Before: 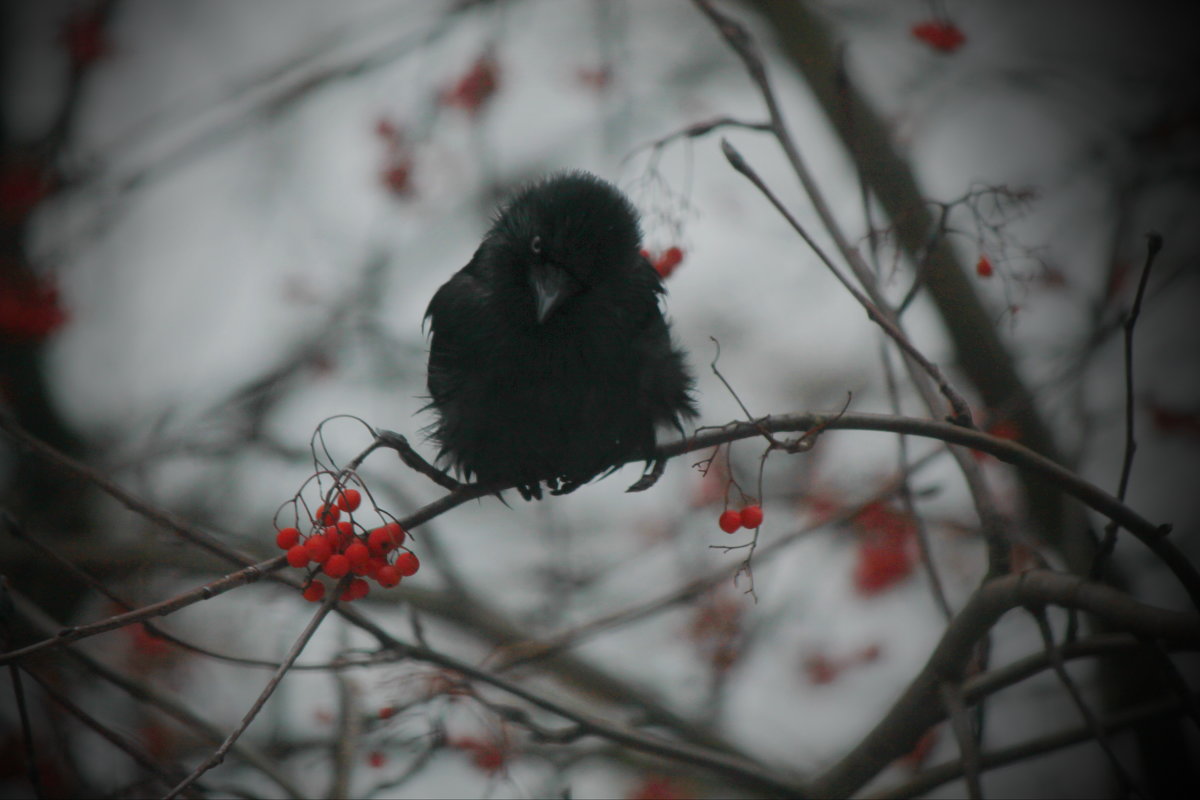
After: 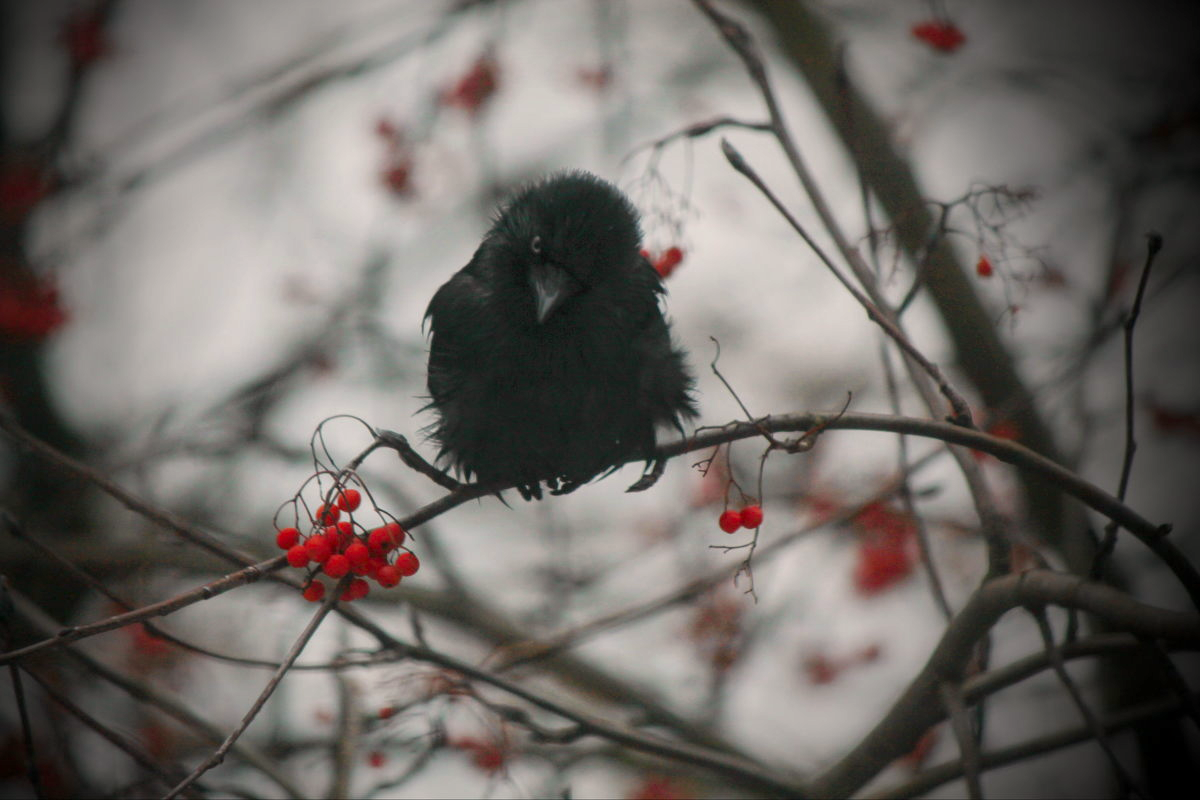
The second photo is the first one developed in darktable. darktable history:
color contrast: green-magenta contrast 1.1, blue-yellow contrast 1.1, unbound 0
color correction: highlights a* 3.84, highlights b* 5.07
exposure: black level correction 0, exposure 0.4 EV, compensate exposure bias true, compensate highlight preservation false
local contrast: on, module defaults
